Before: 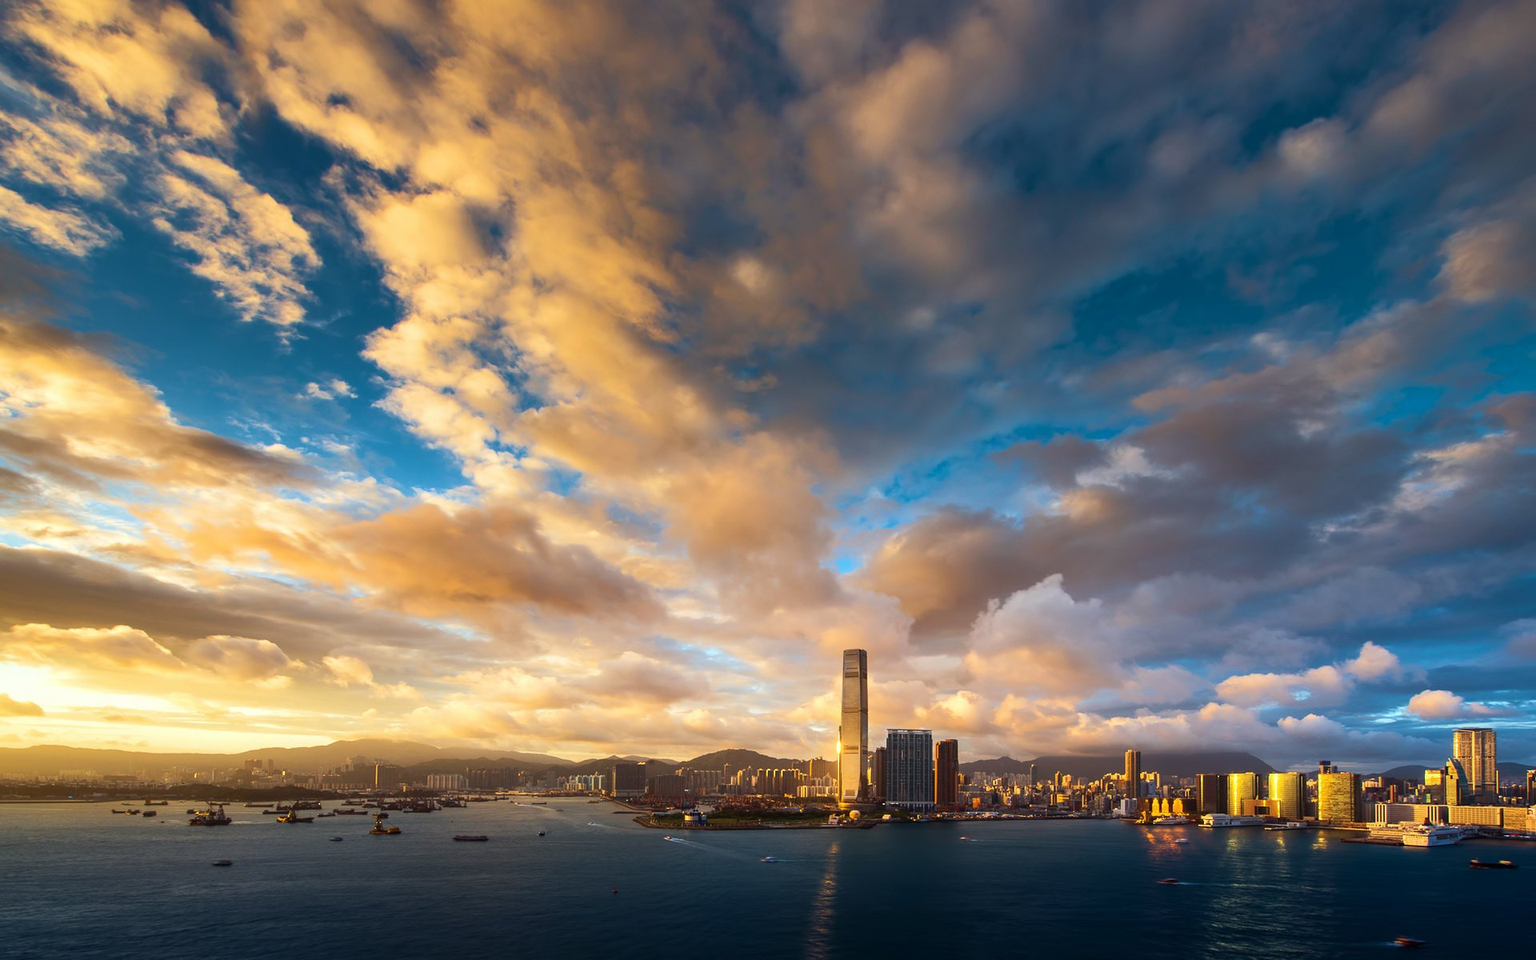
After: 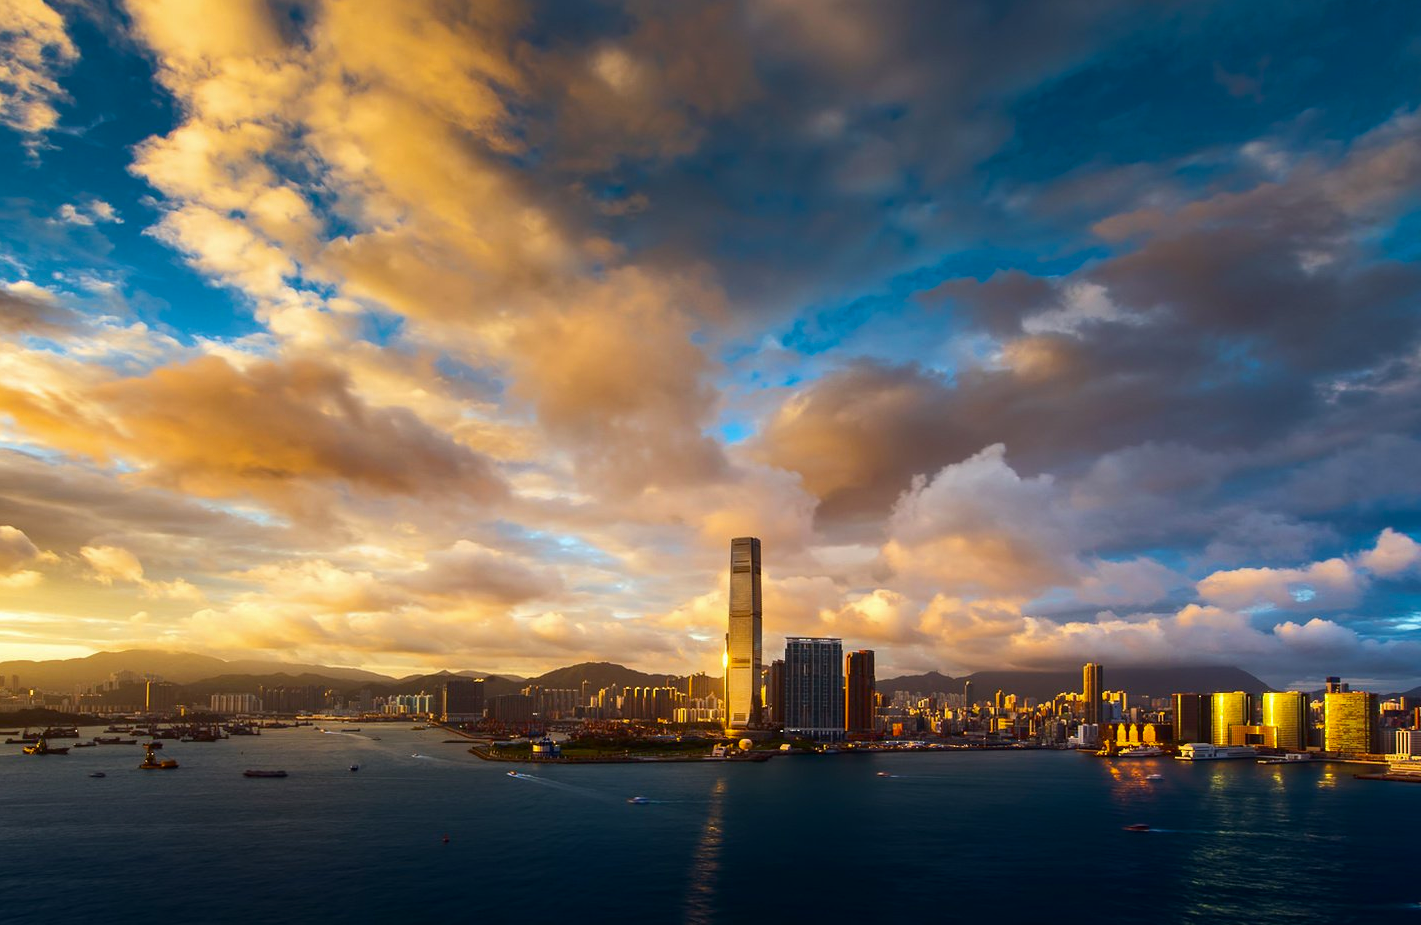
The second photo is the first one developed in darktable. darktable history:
color balance: output saturation 110%
crop: left 16.871%, top 22.857%, right 9.116%
contrast brightness saturation: brightness -0.09
